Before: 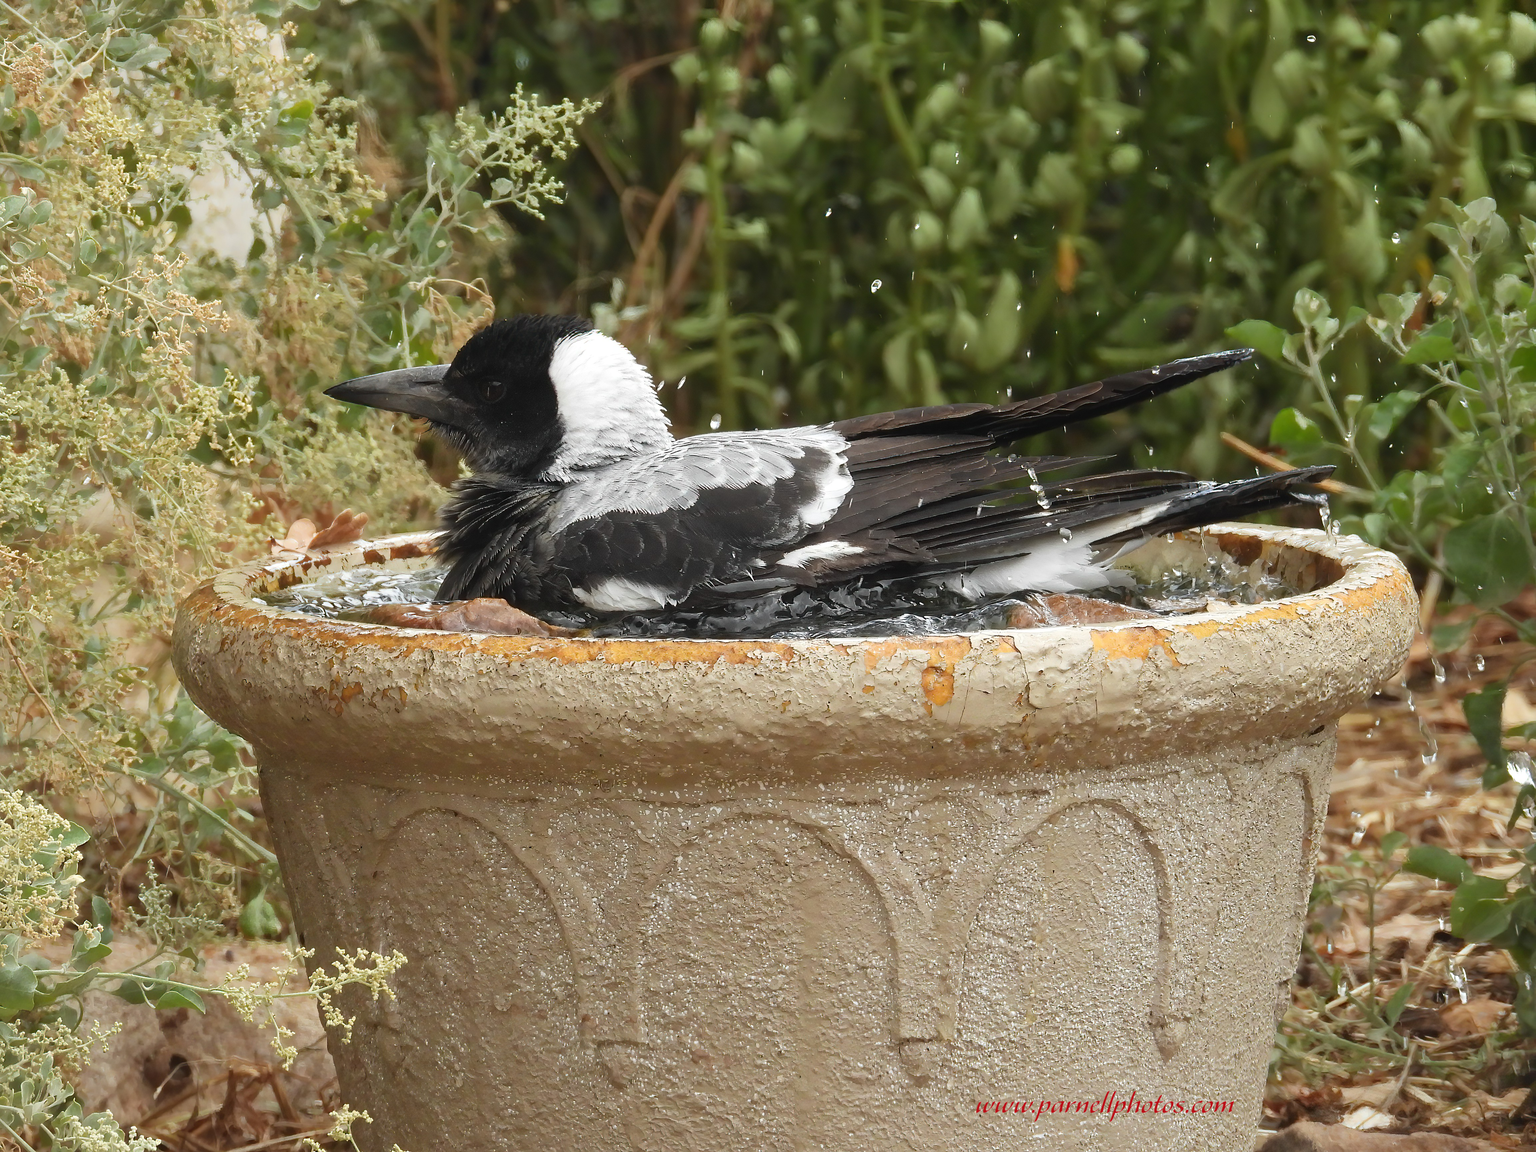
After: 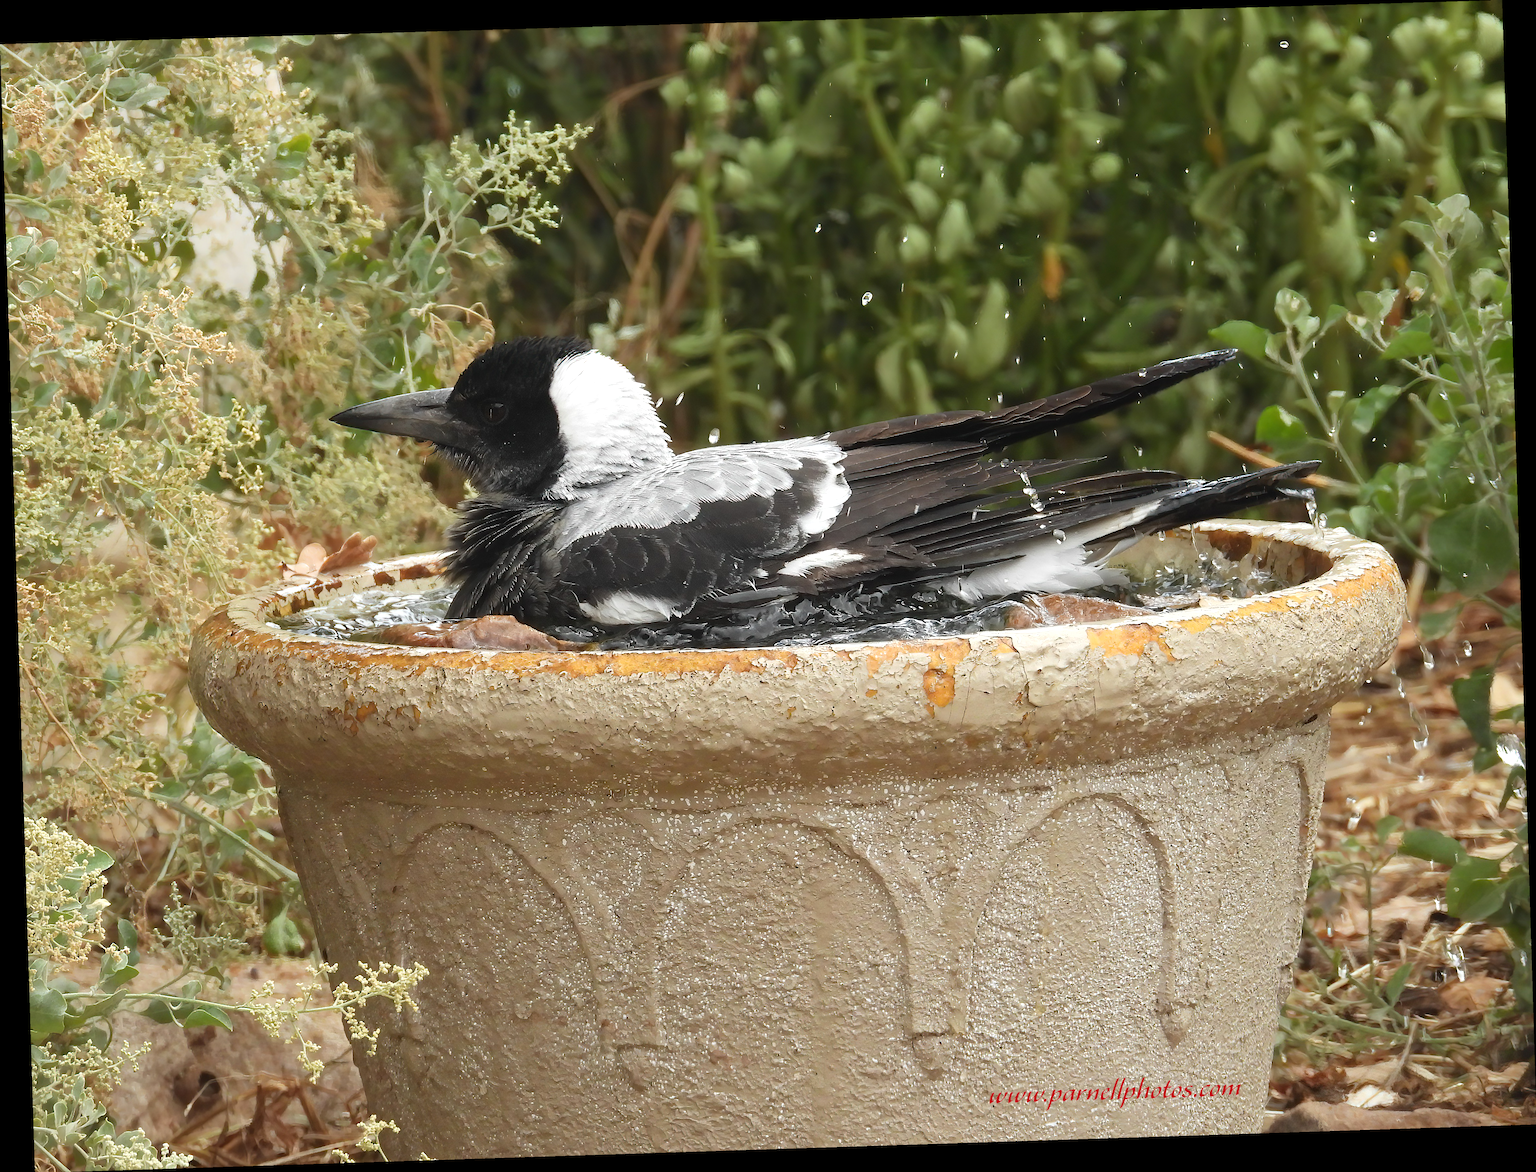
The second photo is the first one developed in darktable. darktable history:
exposure: exposure 0.161 EV, compensate highlight preservation false
rotate and perspective: rotation -1.77°, lens shift (horizontal) 0.004, automatic cropping off
